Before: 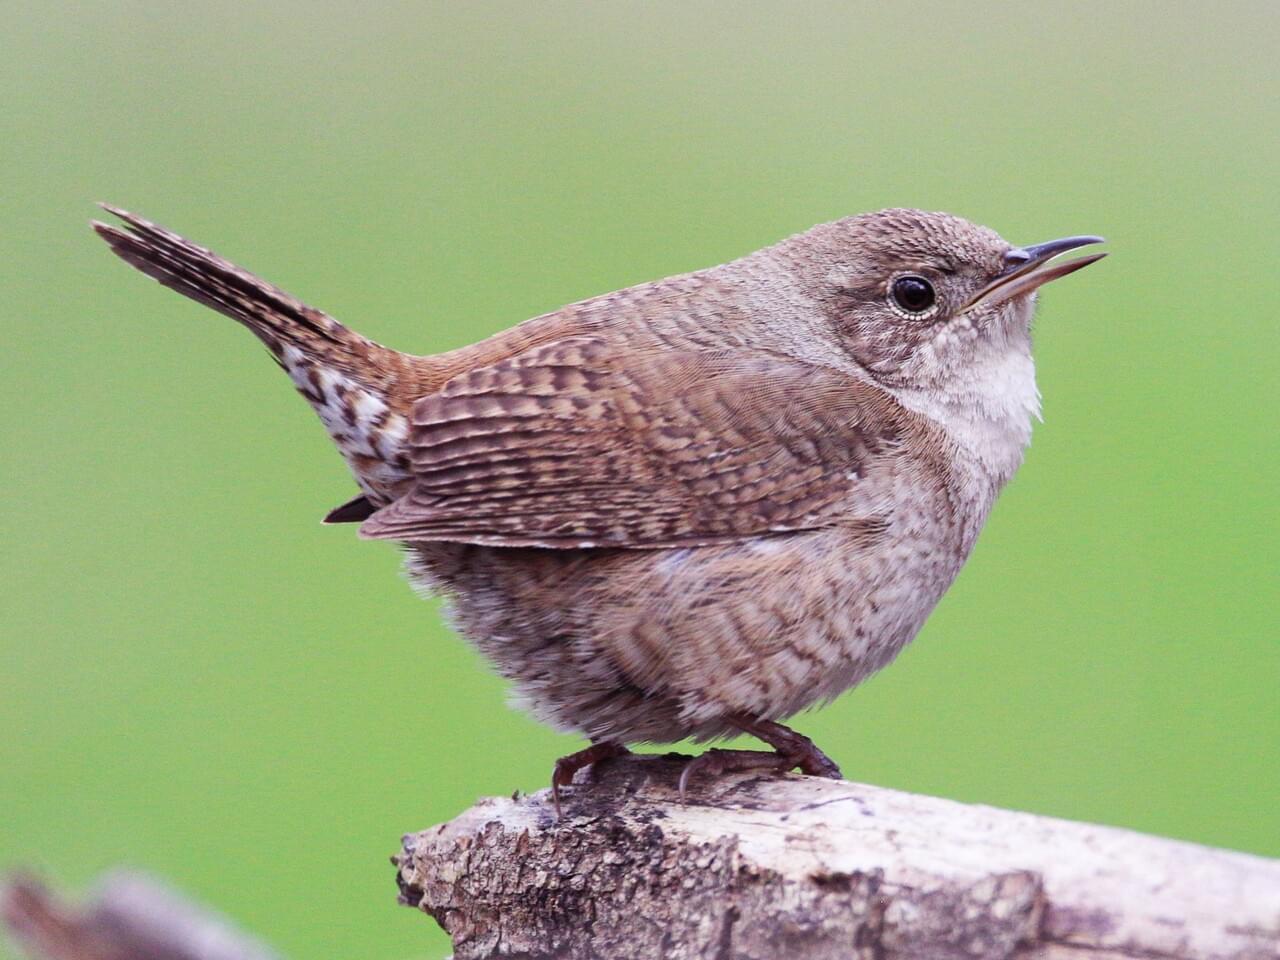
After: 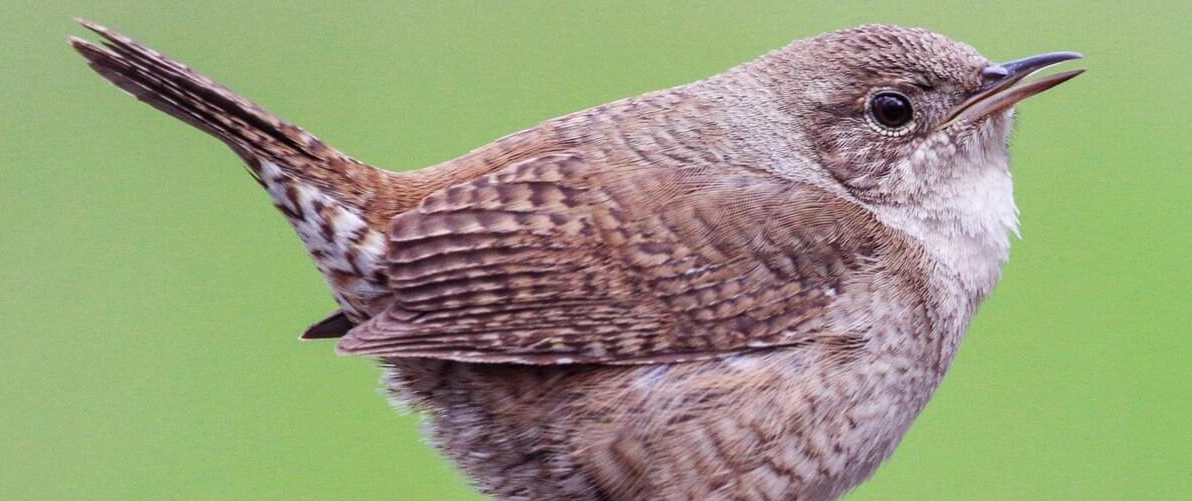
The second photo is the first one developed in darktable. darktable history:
crop: left 1.744%, top 19.225%, right 5.069%, bottom 28.357%
local contrast: detail 117%
exposure: compensate highlight preservation false
